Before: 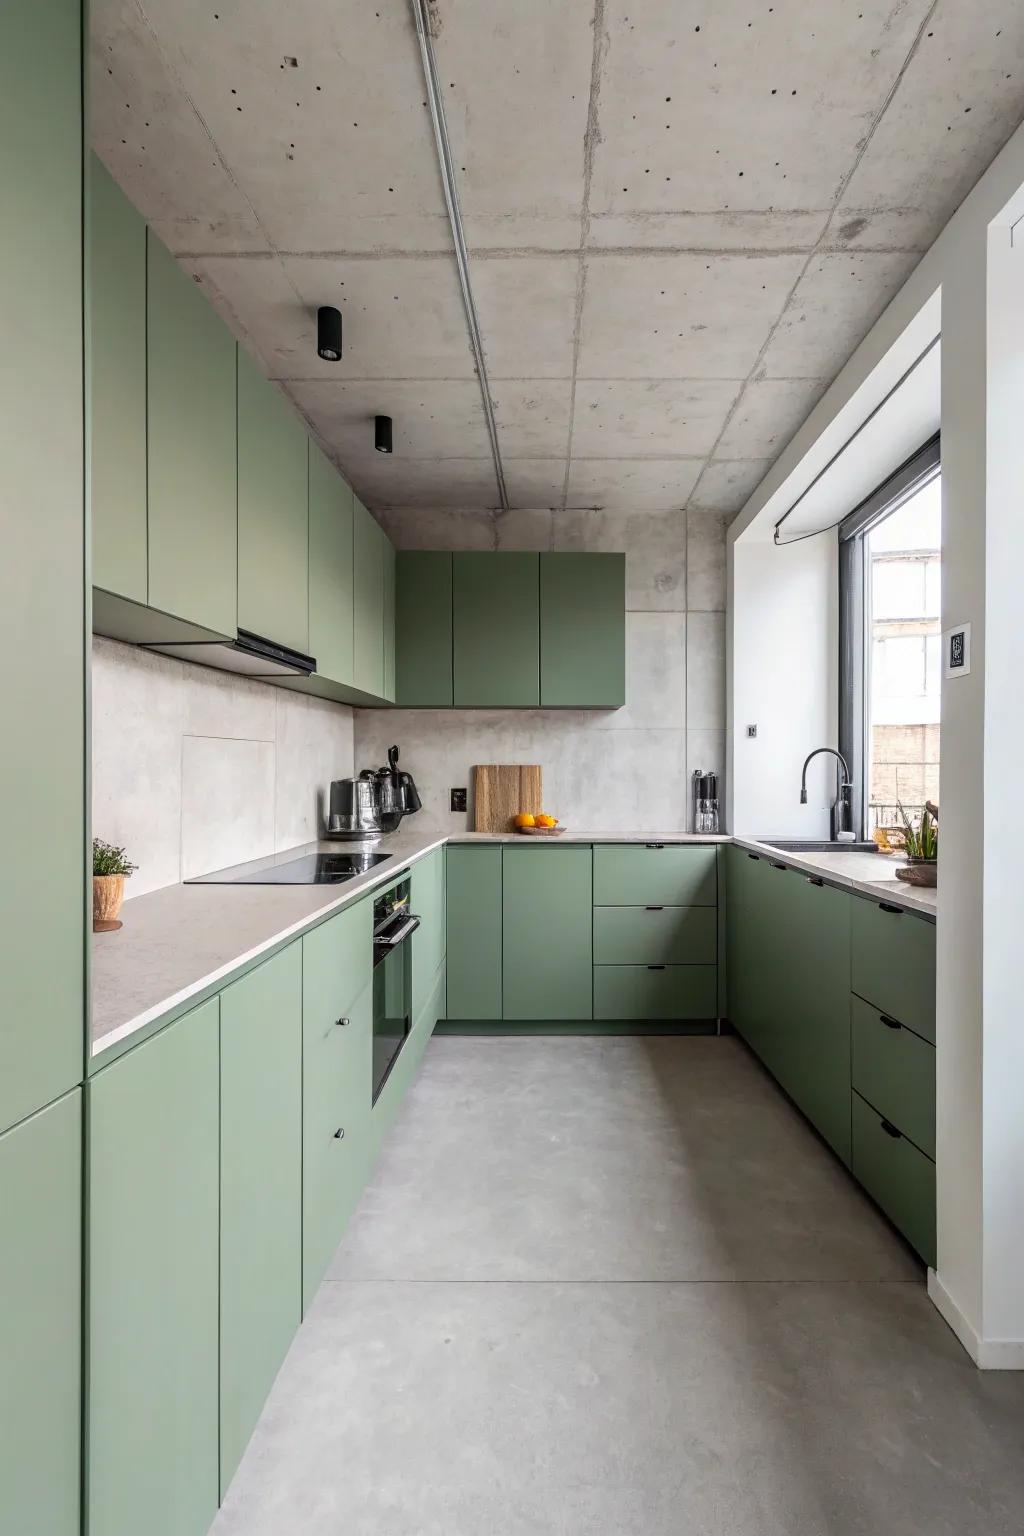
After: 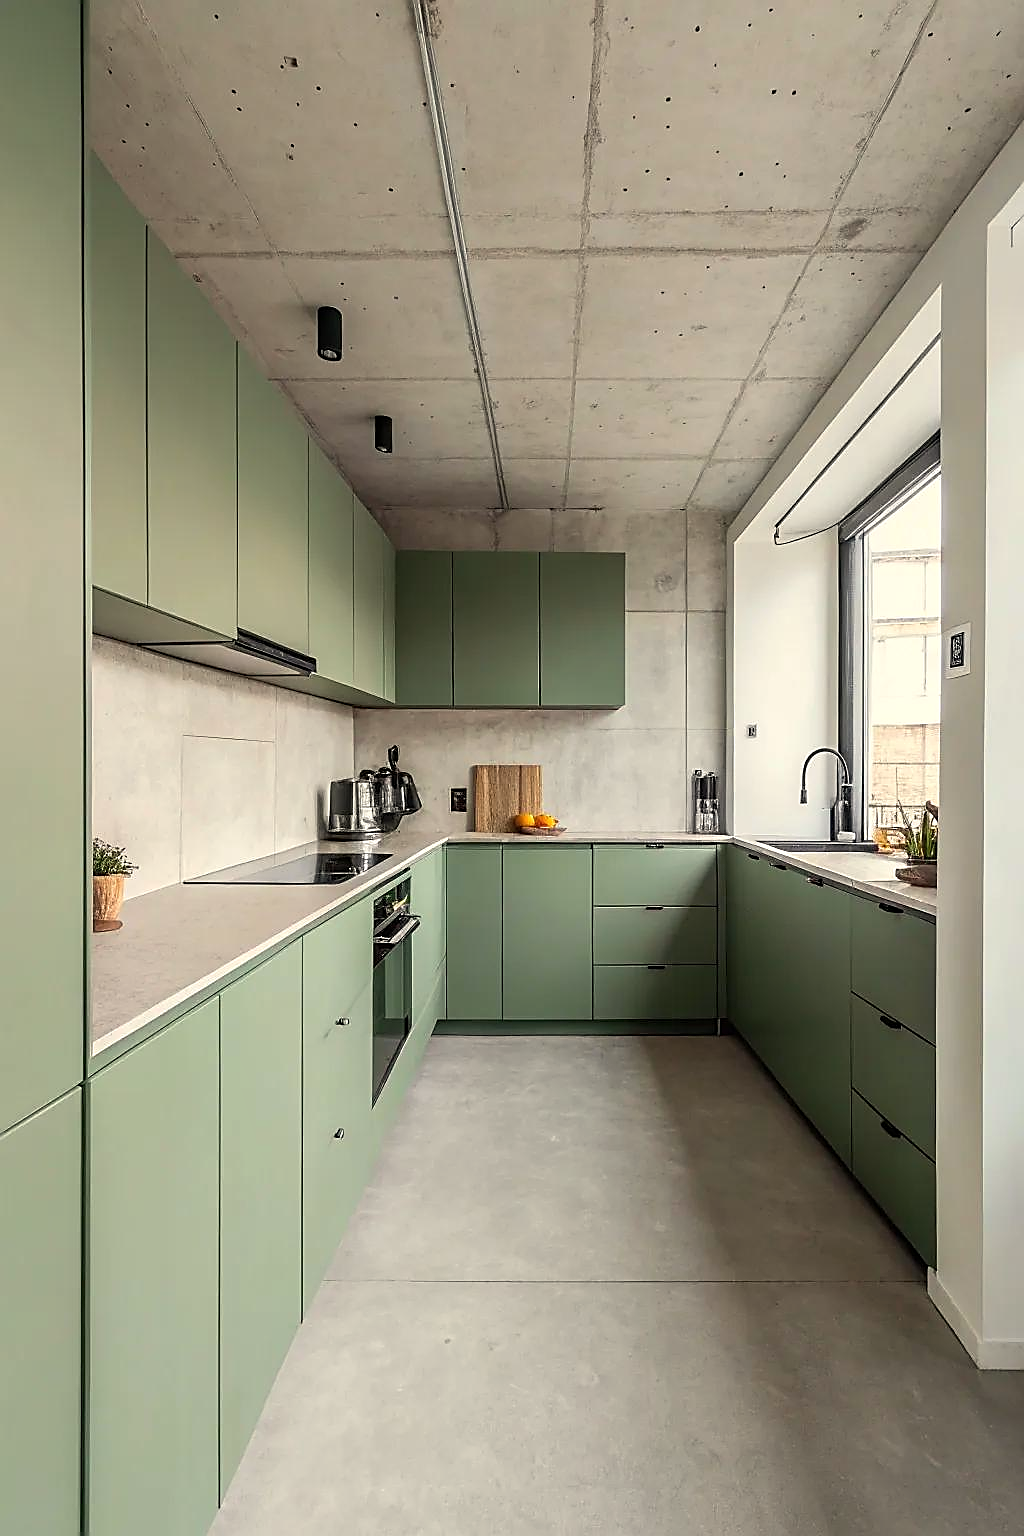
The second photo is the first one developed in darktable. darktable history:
white balance: red 1.029, blue 0.92
sharpen: radius 1.4, amount 1.25, threshold 0.7
tone equalizer: on, module defaults
